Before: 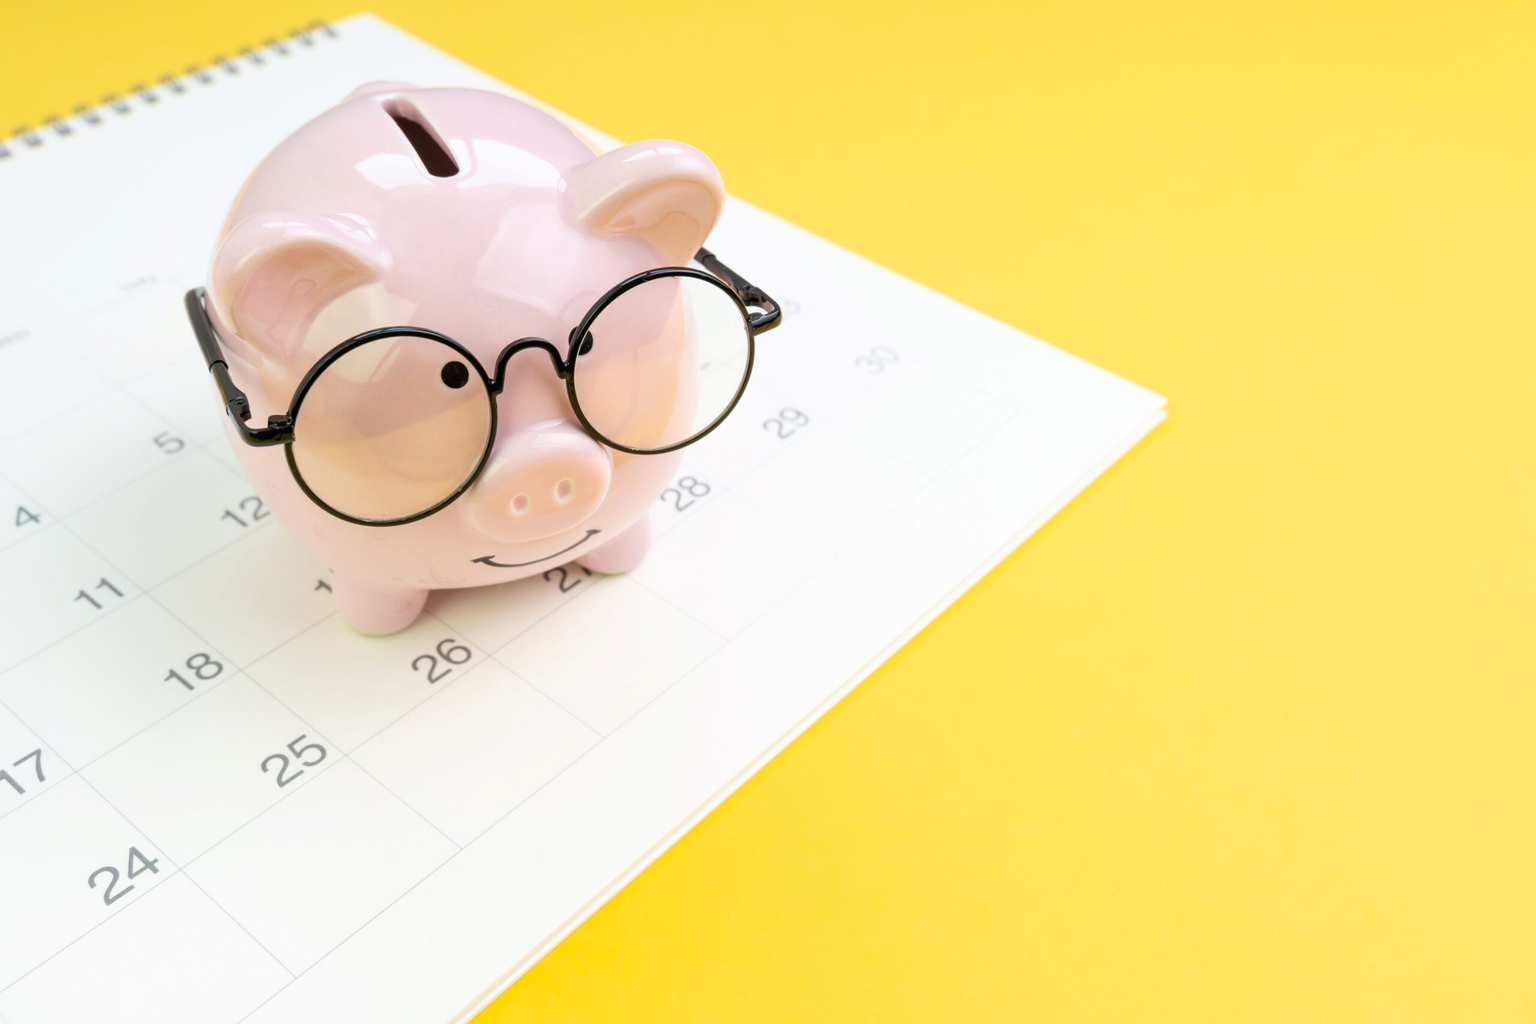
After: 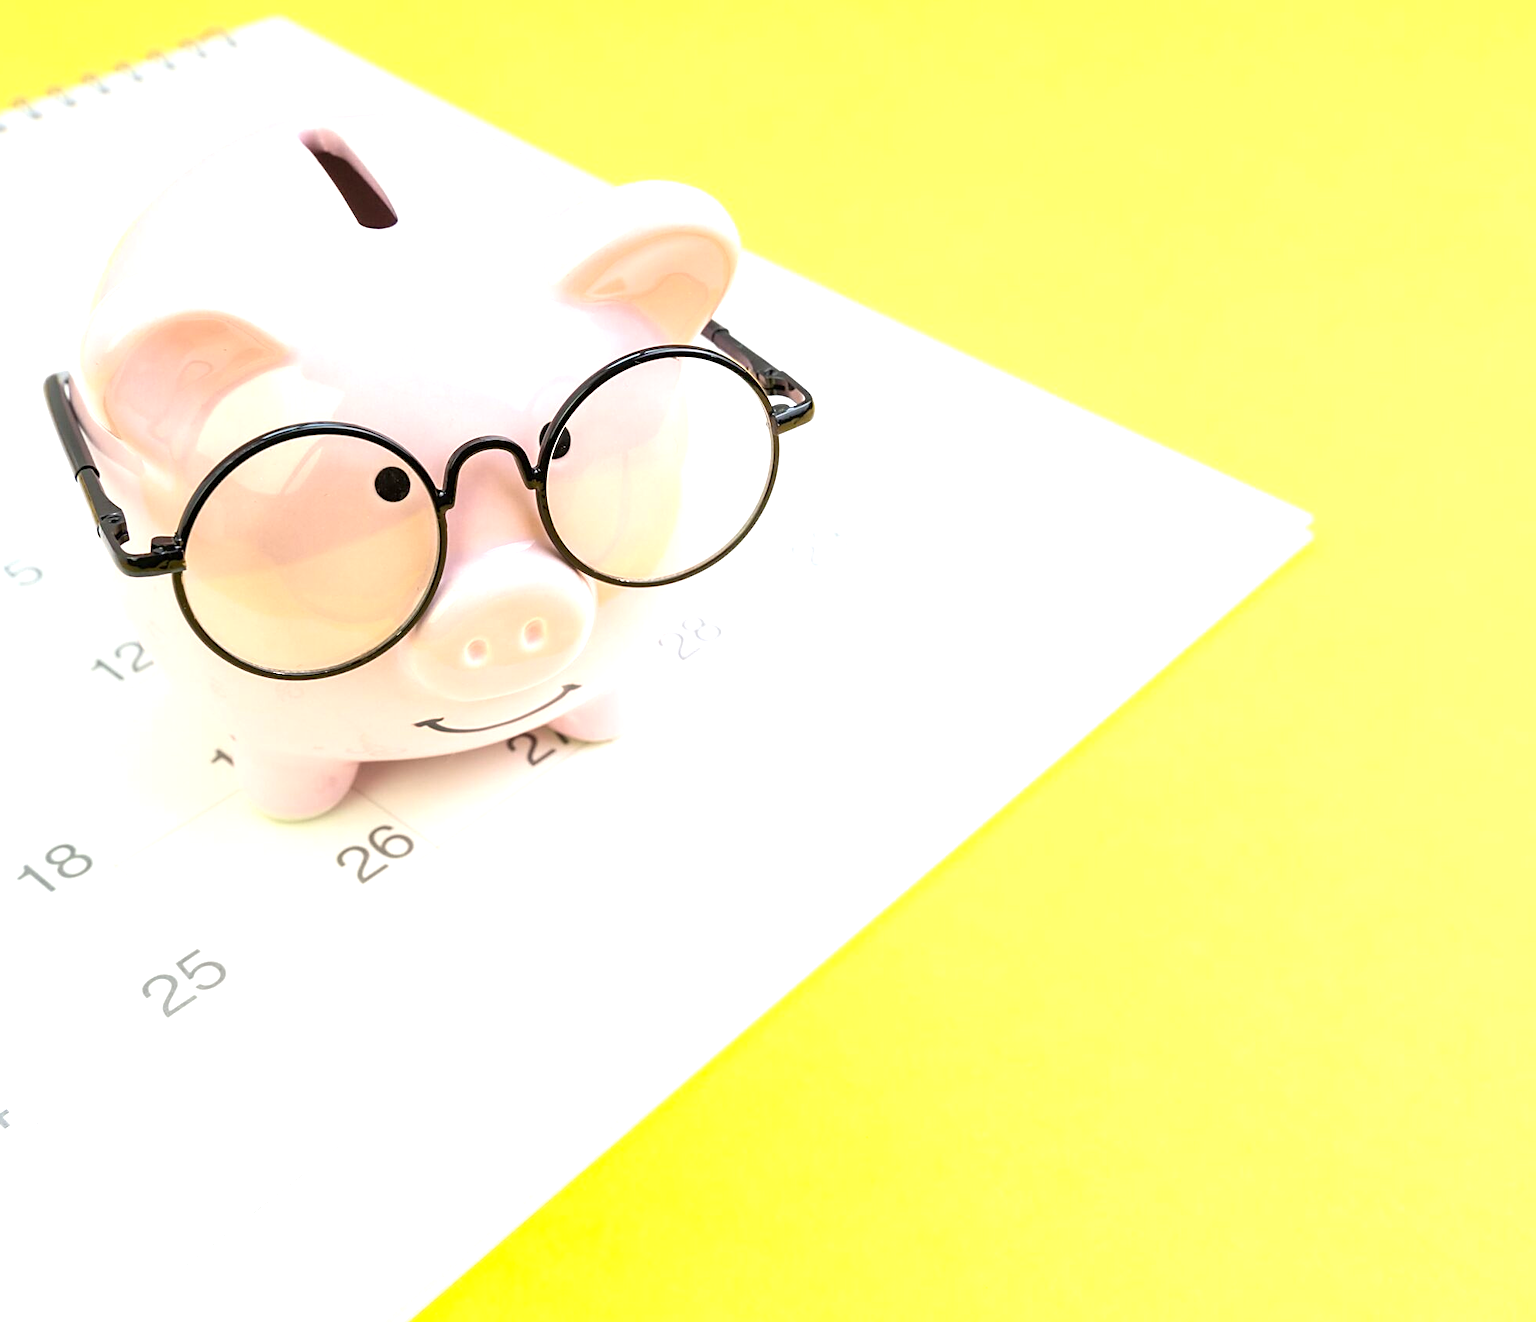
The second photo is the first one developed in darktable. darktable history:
crop: left 9.88%, right 12.664%
sharpen: on, module defaults
exposure: black level correction 0, exposure 0.68 EV, compensate exposure bias true, compensate highlight preservation false
